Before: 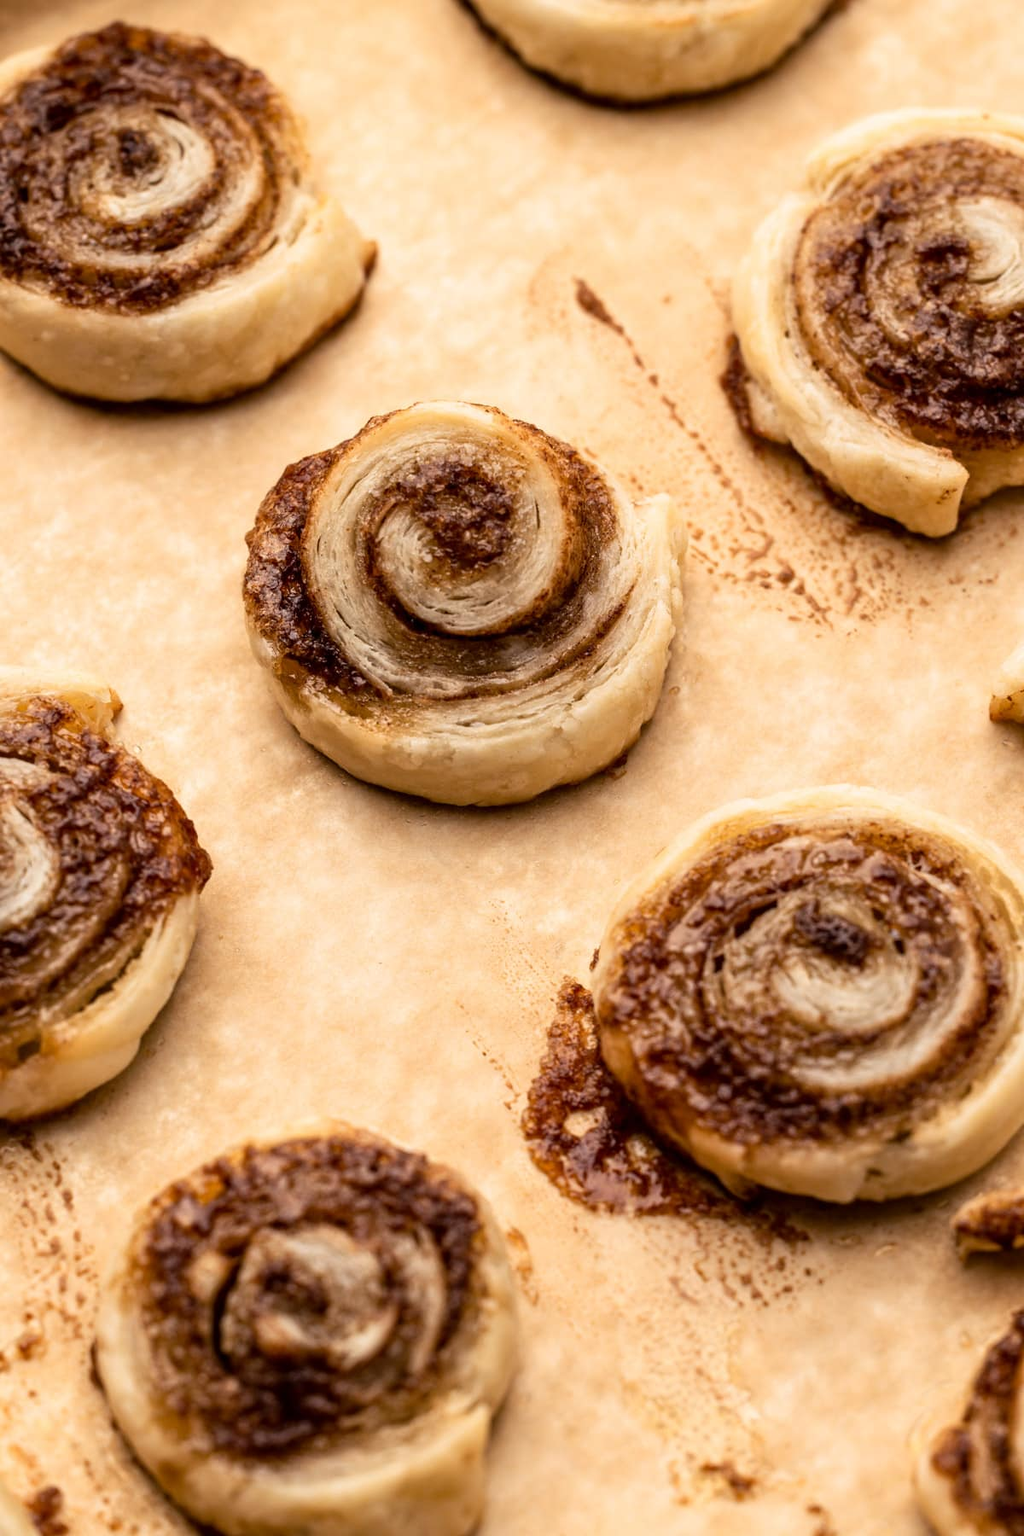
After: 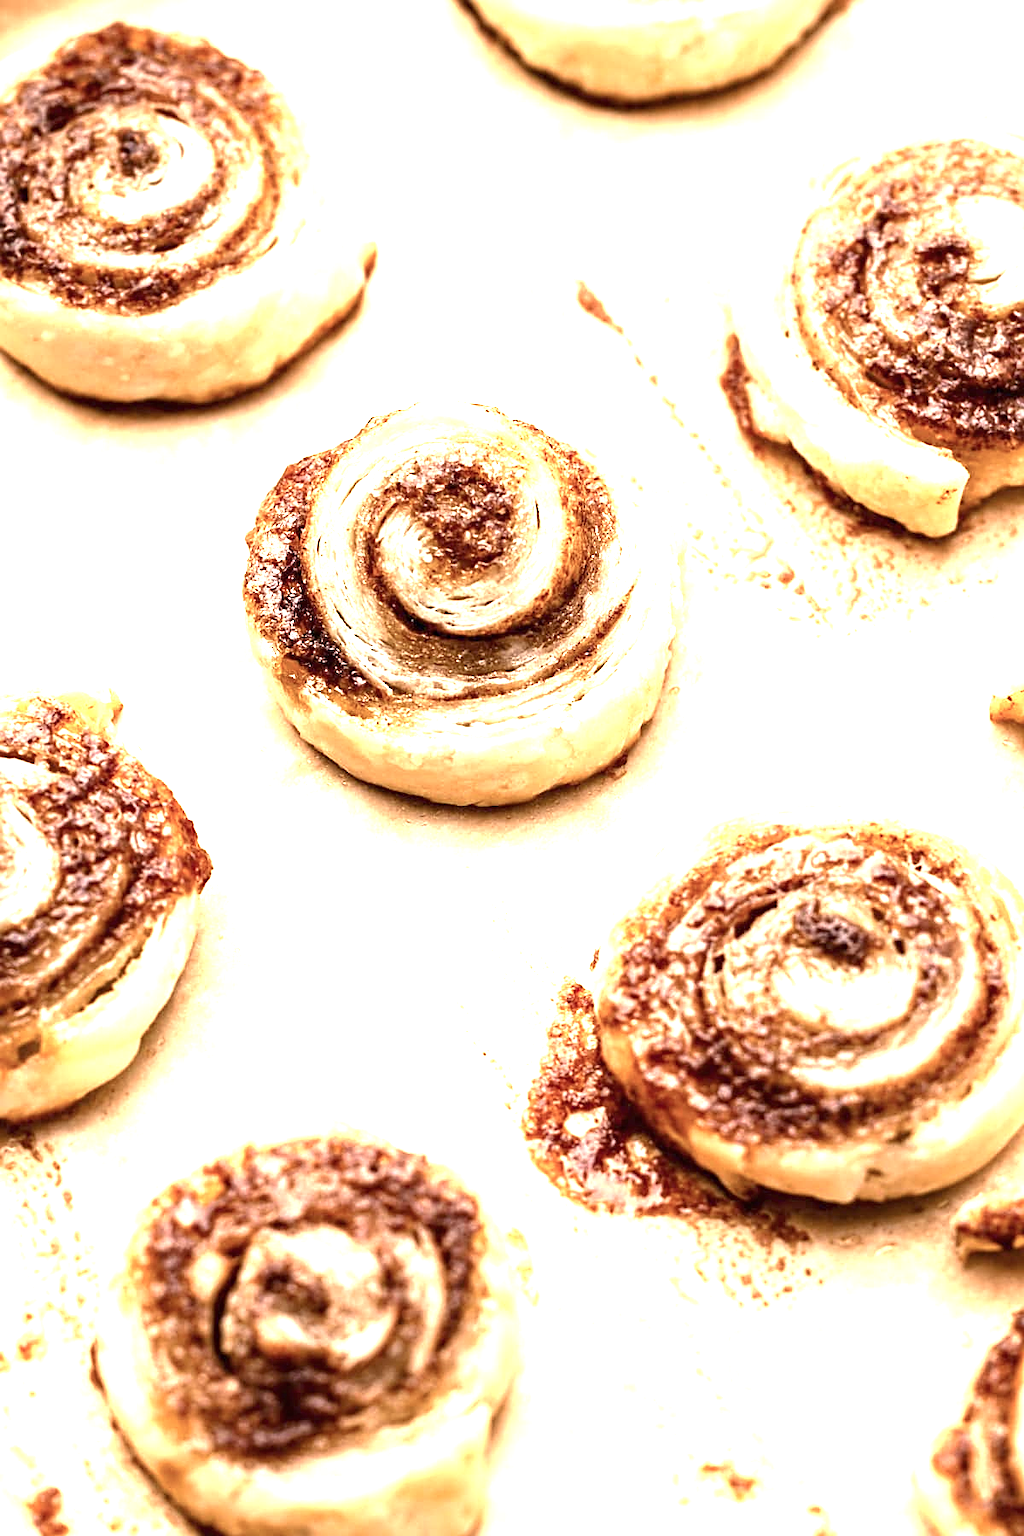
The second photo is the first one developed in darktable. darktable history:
sharpen: on, module defaults
exposure: black level correction 0, exposure 1.393 EV, compensate exposure bias true, compensate highlight preservation false
color balance rgb: linear chroma grading › shadows -1.885%, linear chroma grading › highlights -14.603%, linear chroma grading › global chroma -9.907%, linear chroma grading › mid-tones -9.816%, perceptual saturation grading › global saturation 0.328%, perceptual brilliance grading › global brilliance 30.587%, global vibrance 16.659%, saturation formula JzAzBz (2021)
